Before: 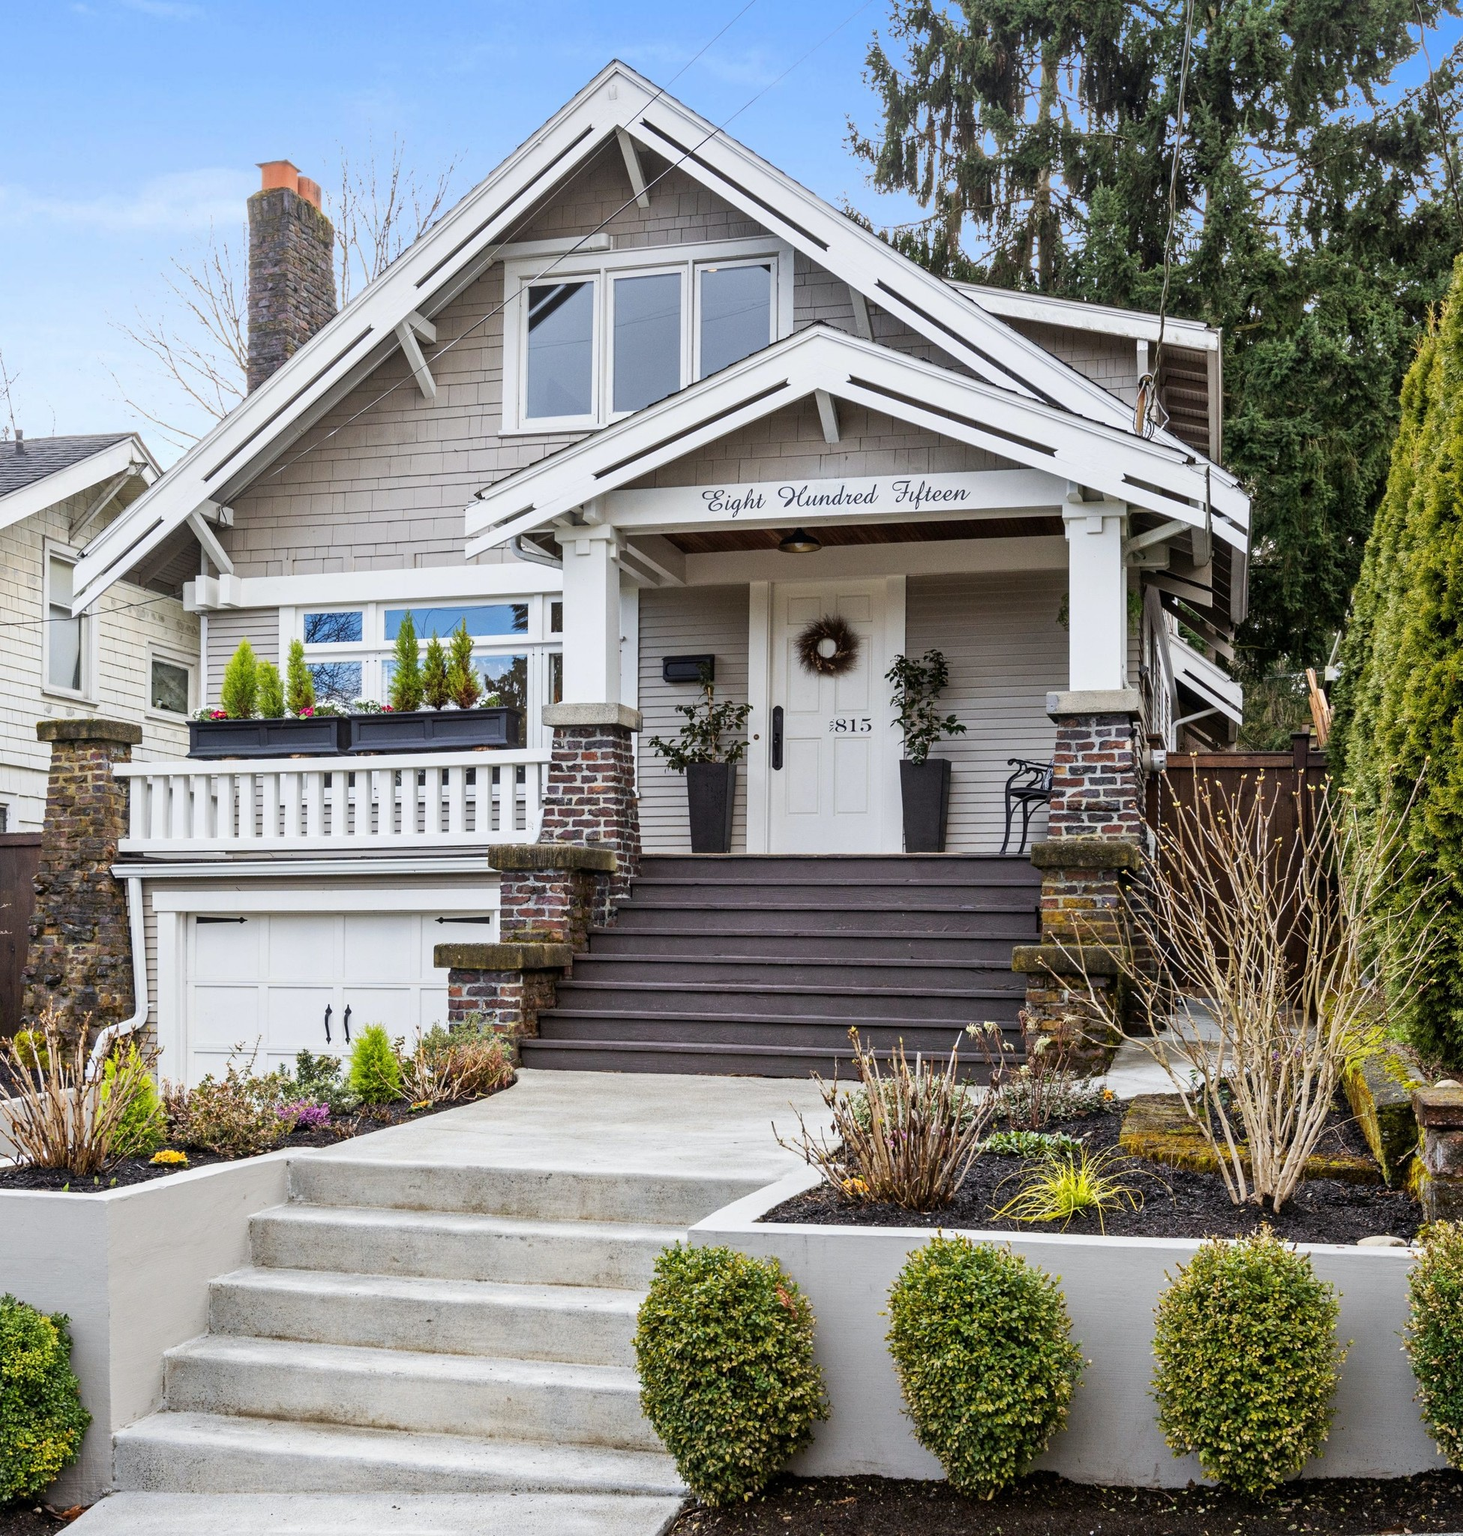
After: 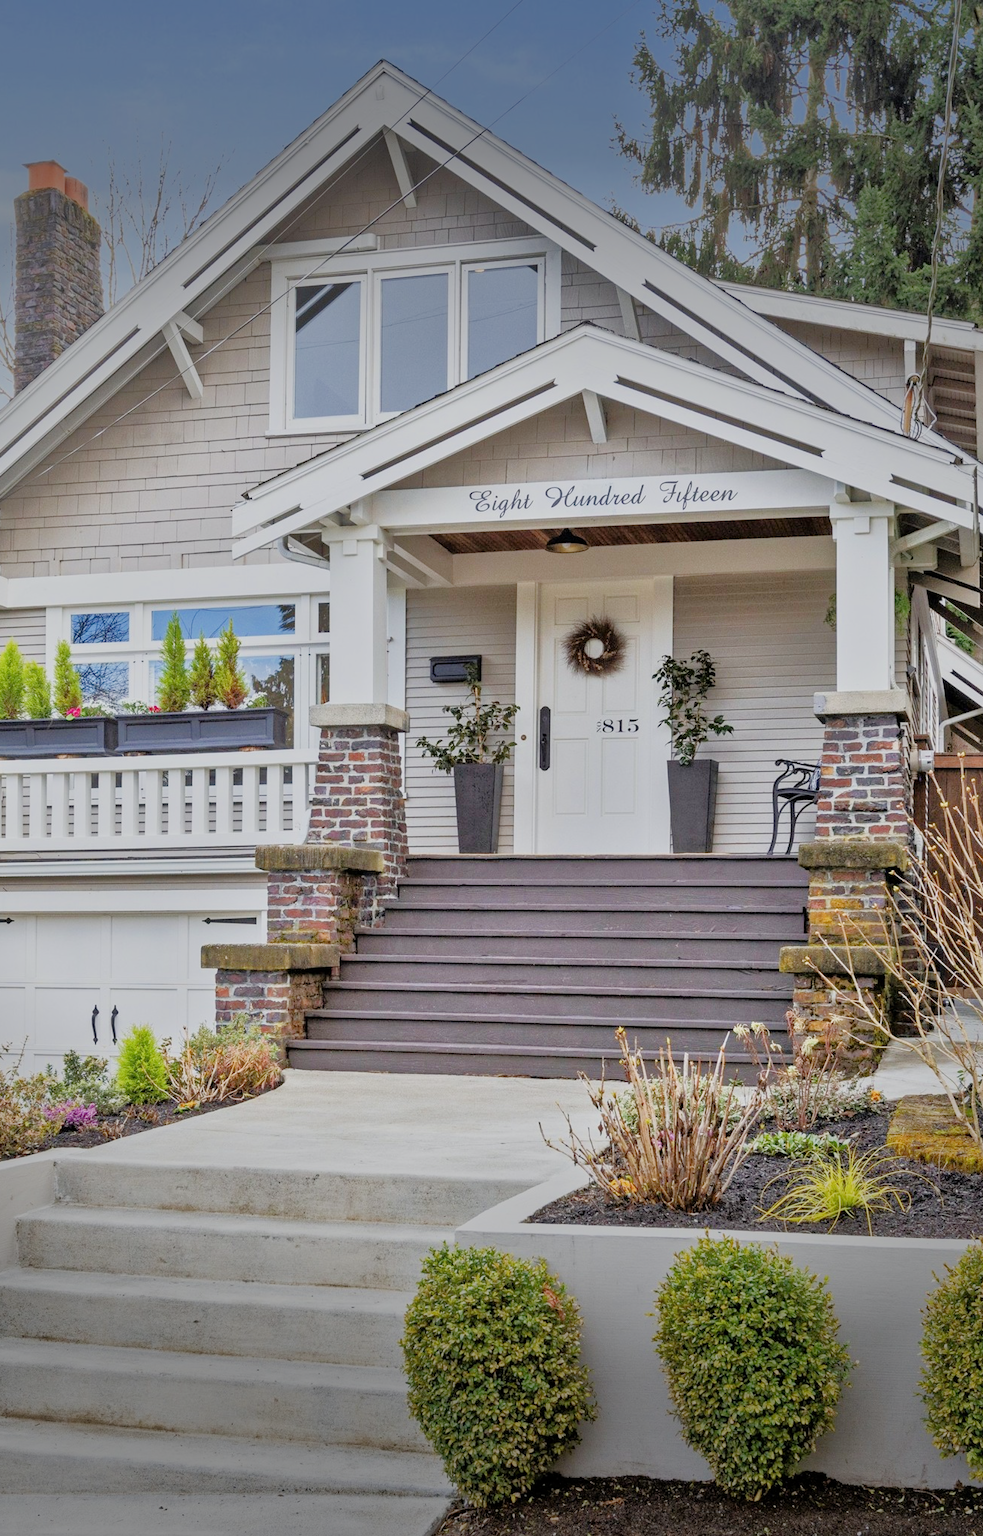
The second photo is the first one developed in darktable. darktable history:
filmic rgb: black relative exposure -7.65 EV, white relative exposure 4.56 EV, hardness 3.61
crop and rotate: left 15.979%, right 16.823%
vignetting: fall-off start 70.78%, brightness -0.564, saturation 0.001, width/height ratio 1.335
color calibration: illuminant same as pipeline (D50), x 0.346, y 0.358, temperature 4996.36 K
color correction: highlights b* 0.059
tone equalizer: -8 EV 1.97 EV, -7 EV 1.98 EV, -6 EV 1.99 EV, -5 EV 1.99 EV, -4 EV 1.96 EV, -3 EV 1.5 EV, -2 EV 0.987 EV, -1 EV 0.487 EV
